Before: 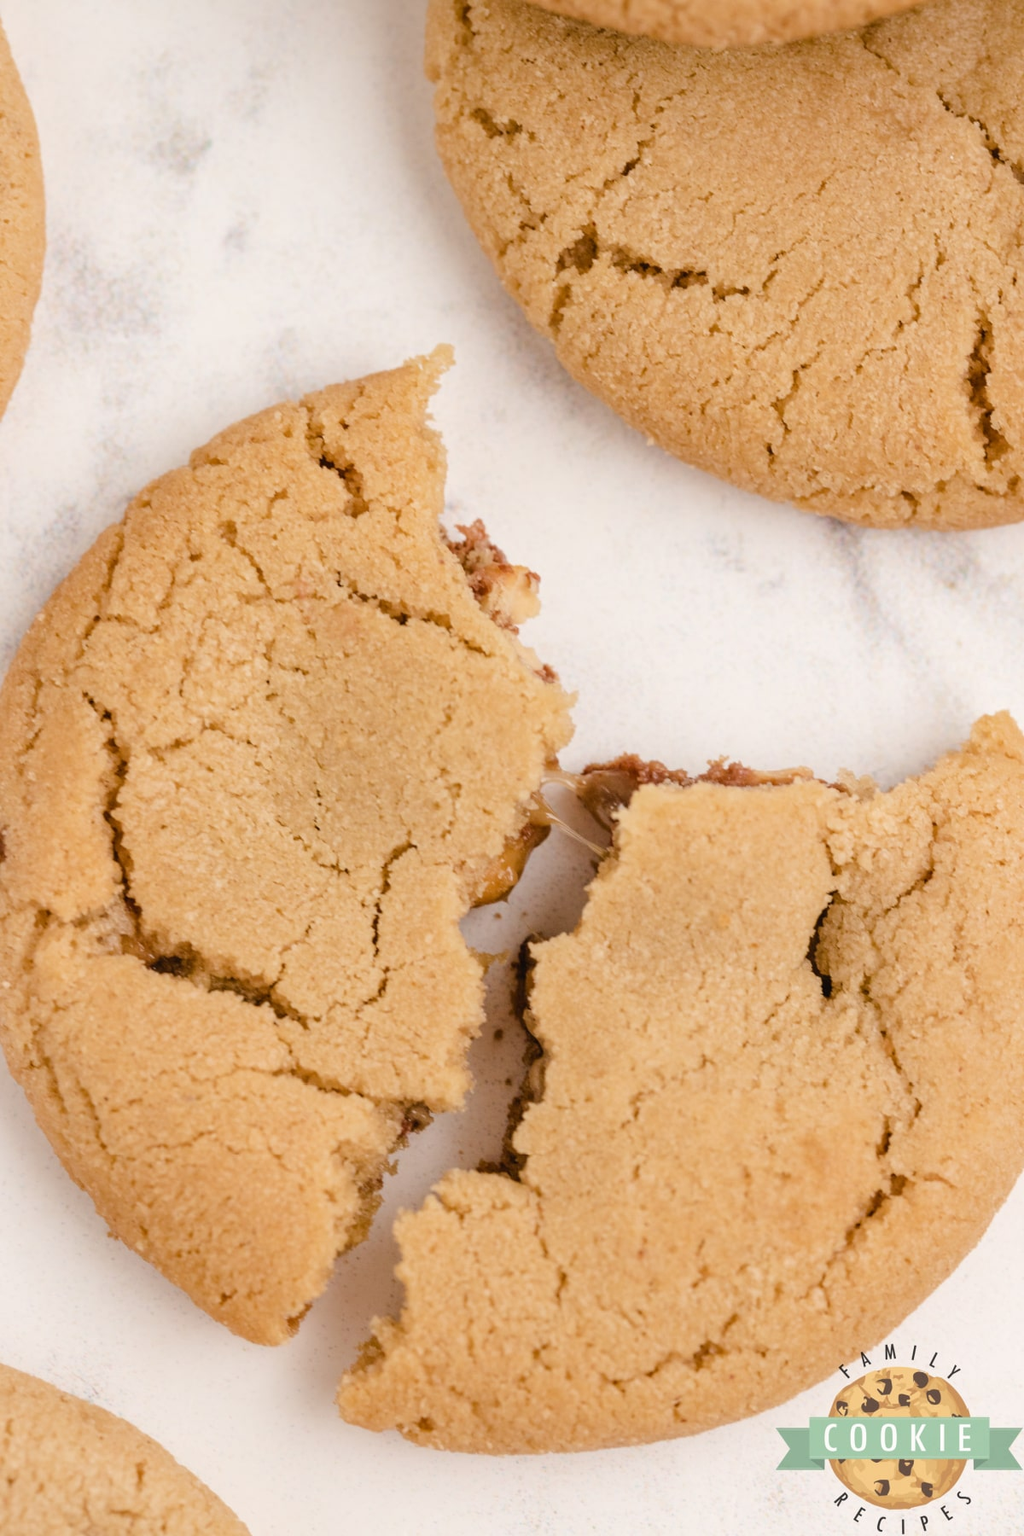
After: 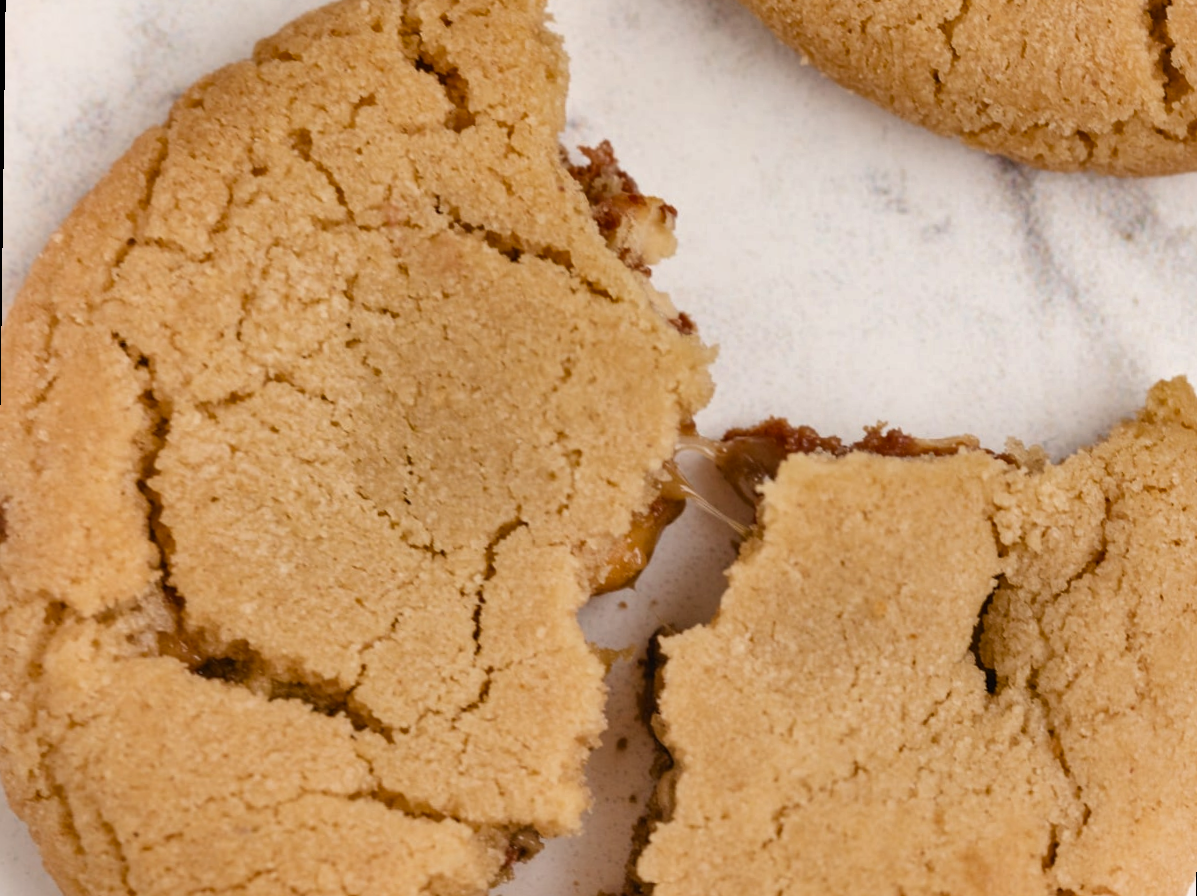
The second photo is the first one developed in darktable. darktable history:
shadows and highlights: shadows 60, highlights -60.23, soften with gaussian
rotate and perspective: rotation 0.679°, lens shift (horizontal) 0.136, crop left 0.009, crop right 0.991, crop top 0.078, crop bottom 0.95
crop and rotate: top 23.043%, bottom 23.437%
